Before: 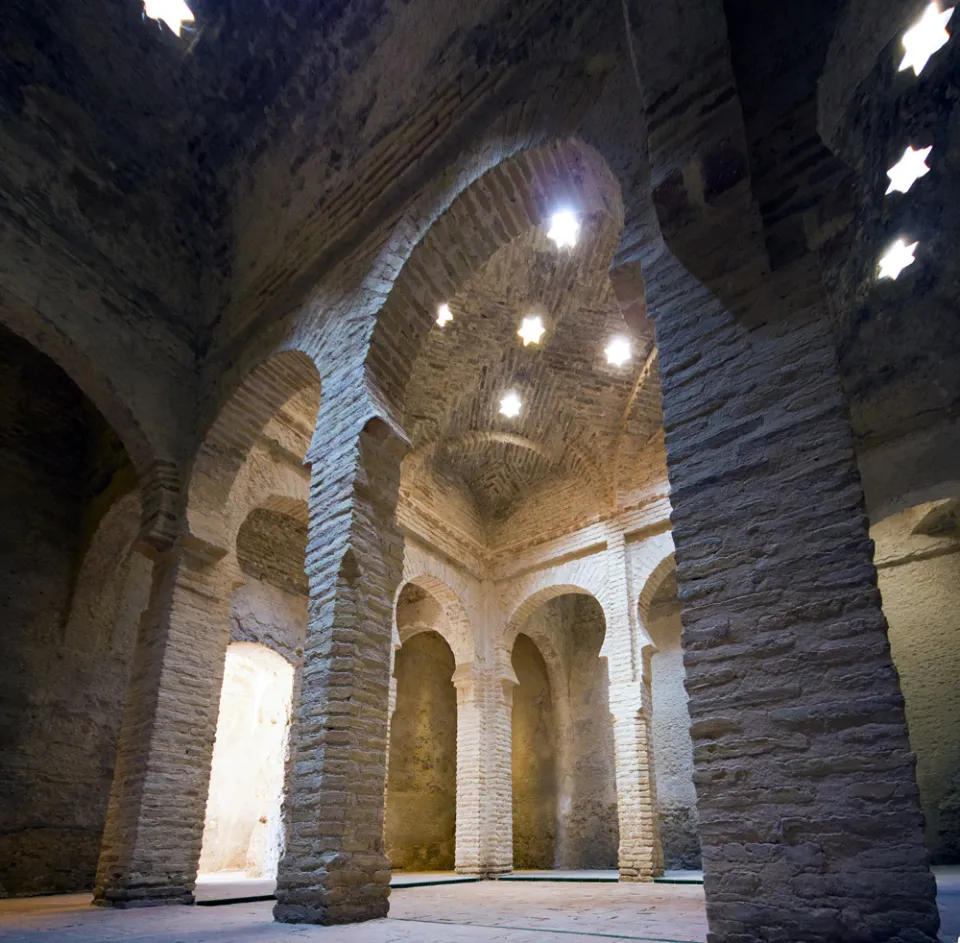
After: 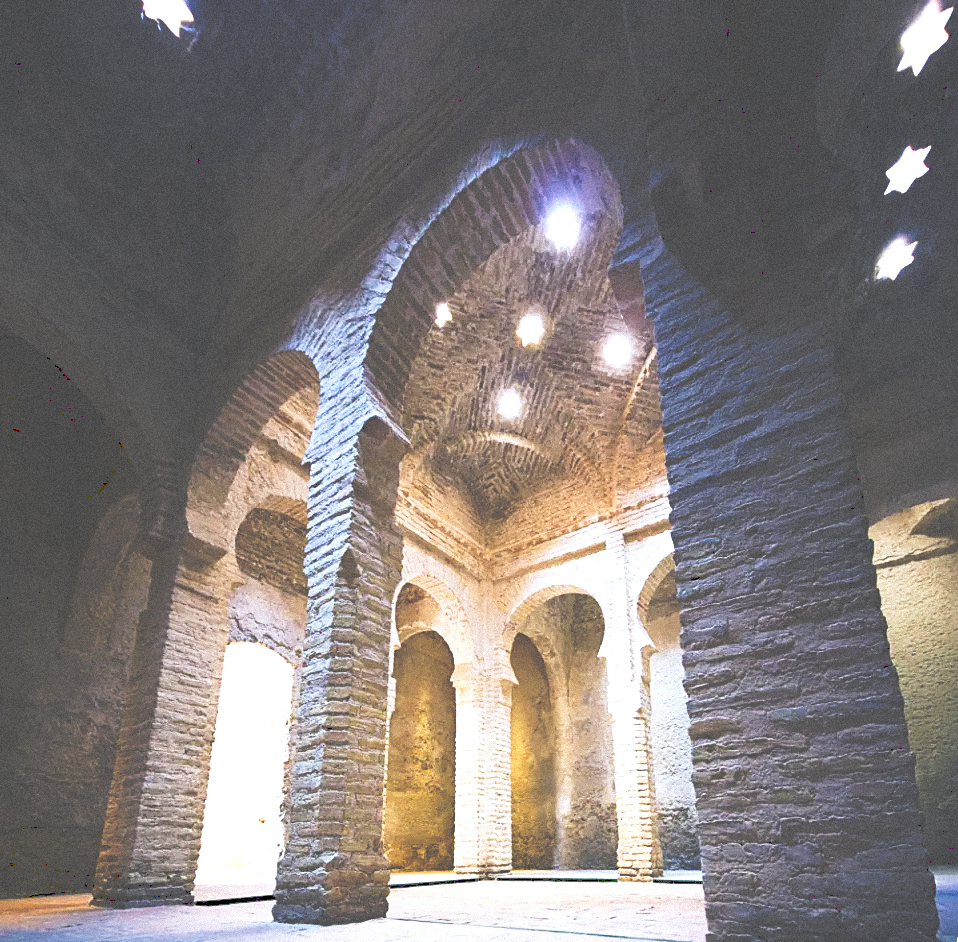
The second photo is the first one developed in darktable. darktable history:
base curve: exposure shift 0, preserve colors none
graduated density: hue 238.83°, saturation 50%
exposure: black level correction 0, exposure 1.2 EV, compensate exposure bias true, compensate highlight preservation false
grain: mid-tones bias 0%
crop and rotate: left 0.126%
sharpen: on, module defaults
tone curve: curves: ch0 [(0, 0) (0.003, 0.319) (0.011, 0.319) (0.025, 0.323) (0.044, 0.323) (0.069, 0.327) (0.1, 0.33) (0.136, 0.338) (0.177, 0.348) (0.224, 0.361) (0.277, 0.374) (0.335, 0.398) (0.399, 0.444) (0.468, 0.516) (0.543, 0.595) (0.623, 0.694) (0.709, 0.793) (0.801, 0.883) (0.898, 0.942) (1, 1)], preserve colors none
